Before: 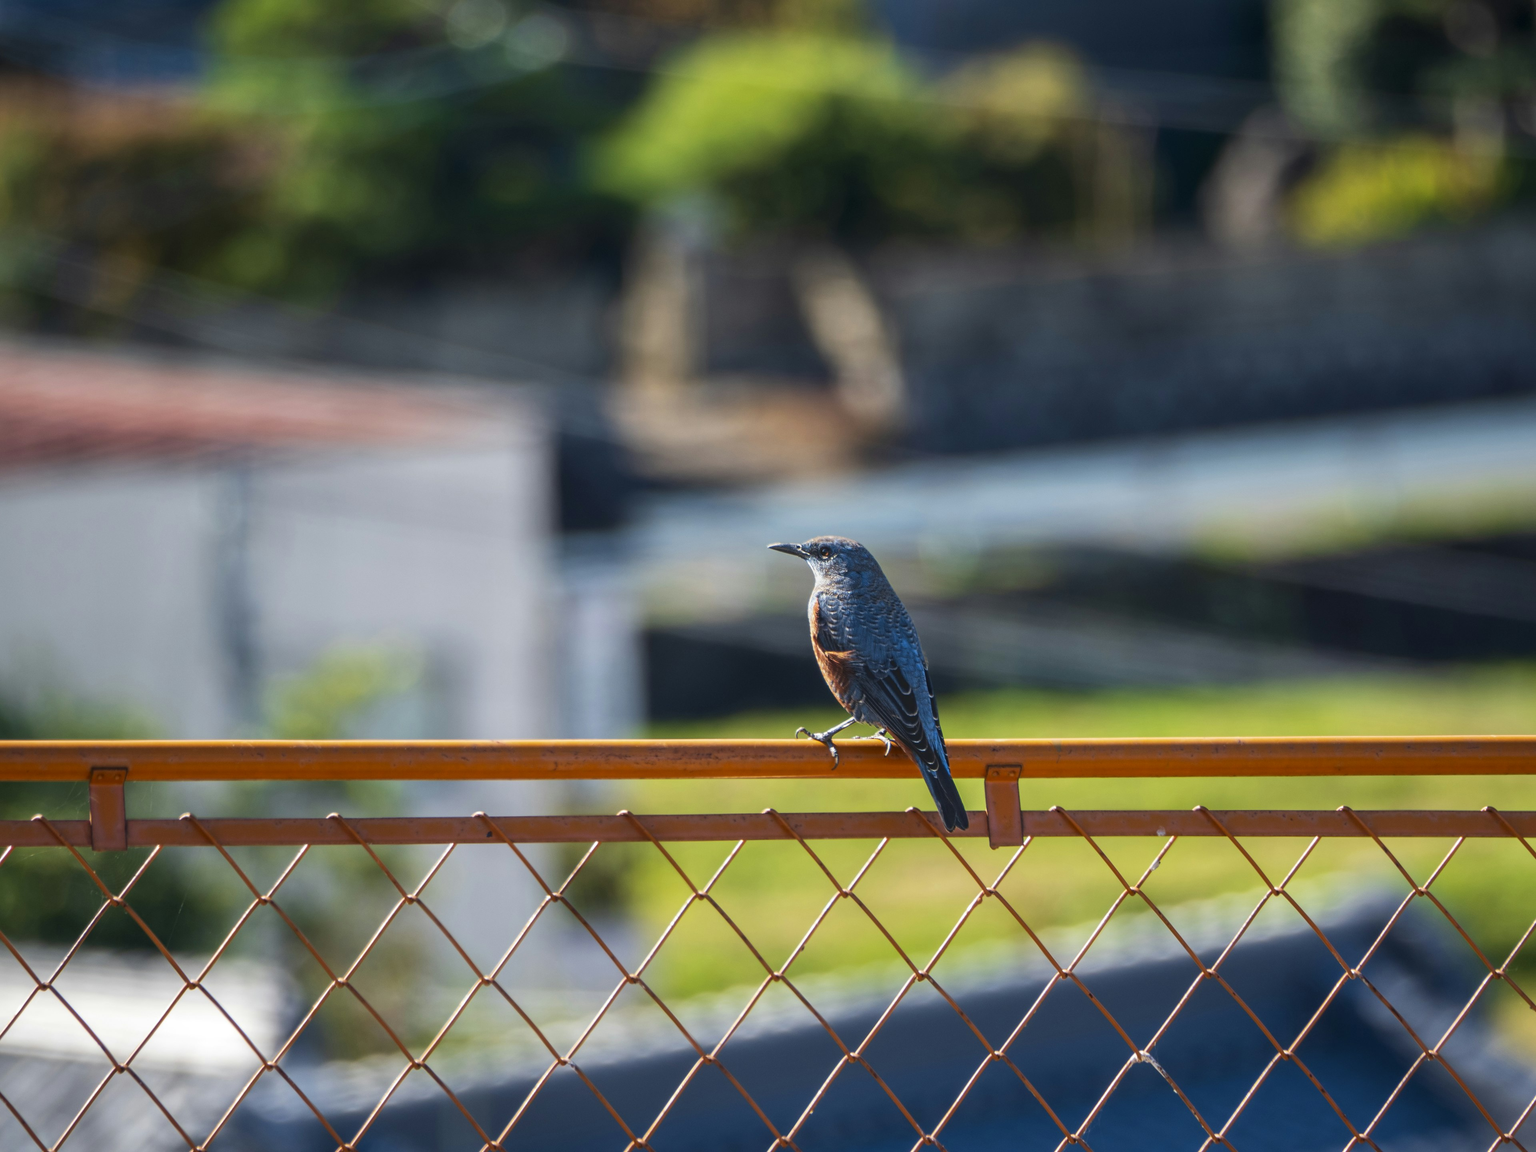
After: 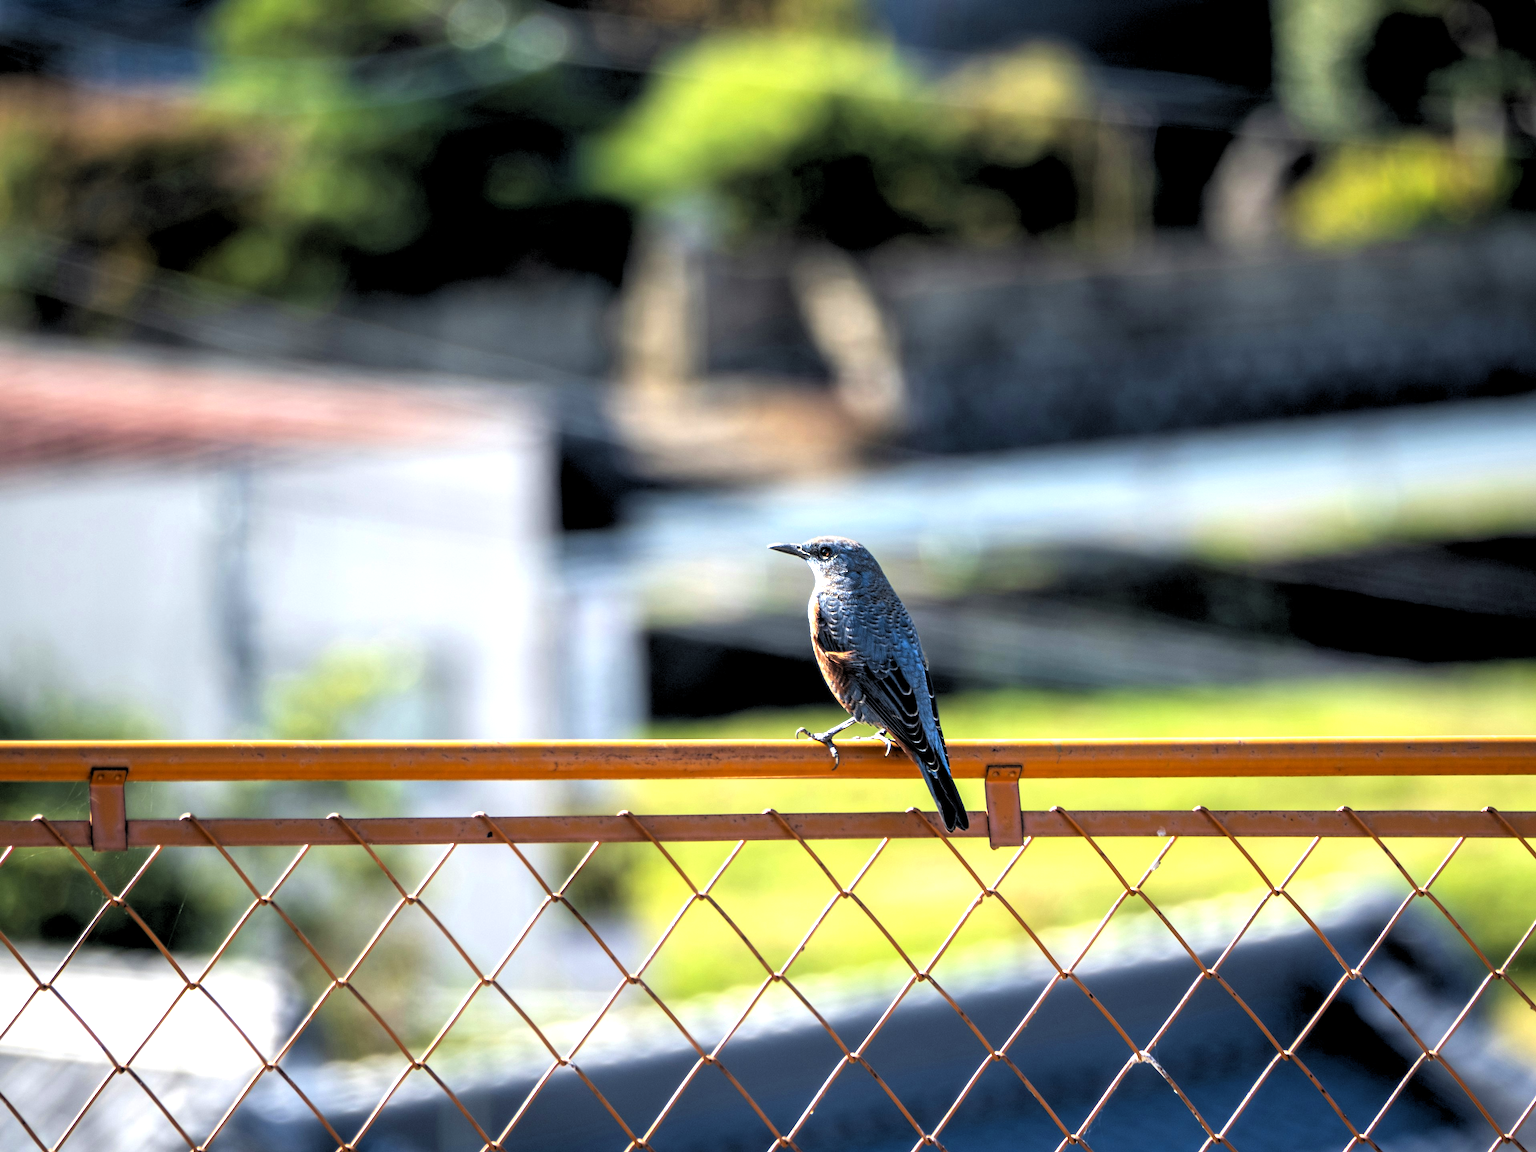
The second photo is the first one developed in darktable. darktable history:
rgb levels: levels [[0.034, 0.472, 0.904], [0, 0.5, 1], [0, 0.5, 1]]
exposure: exposure 0.935 EV, compensate highlight preservation false
